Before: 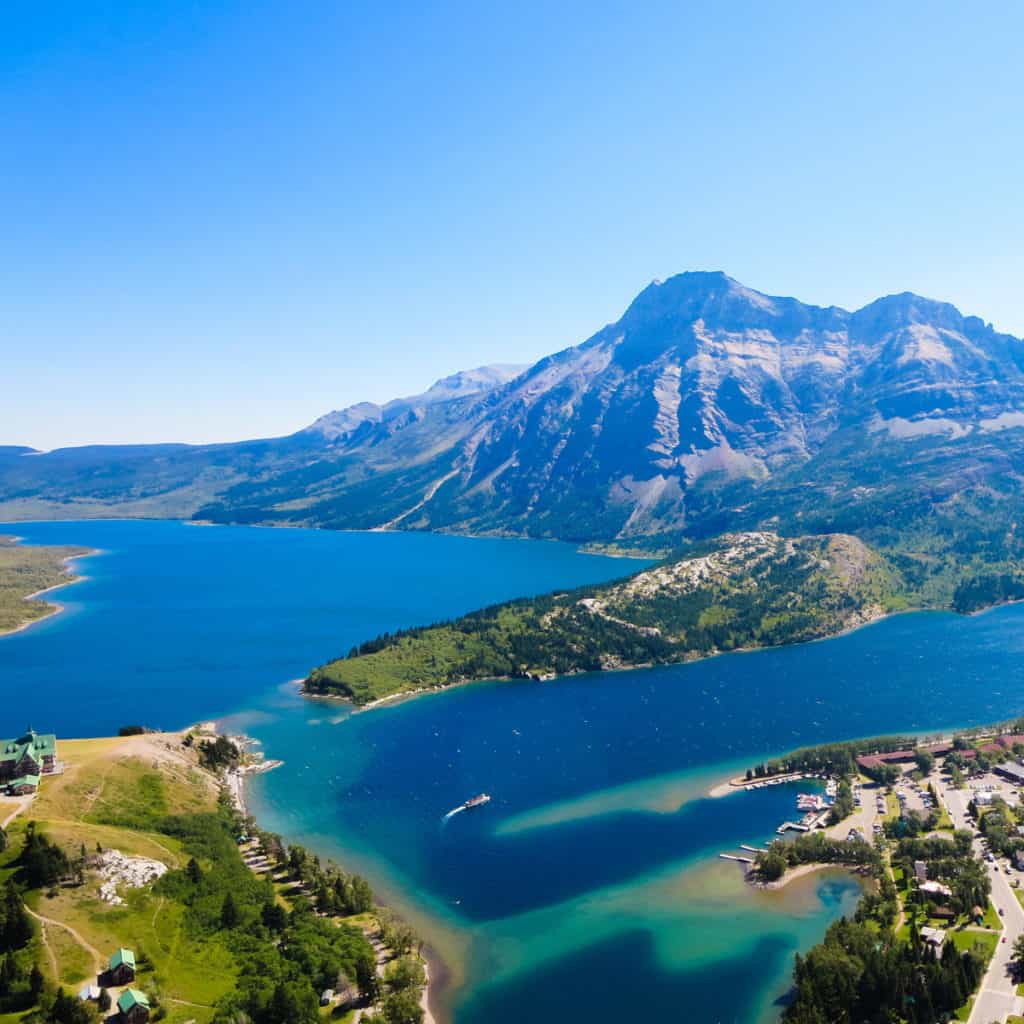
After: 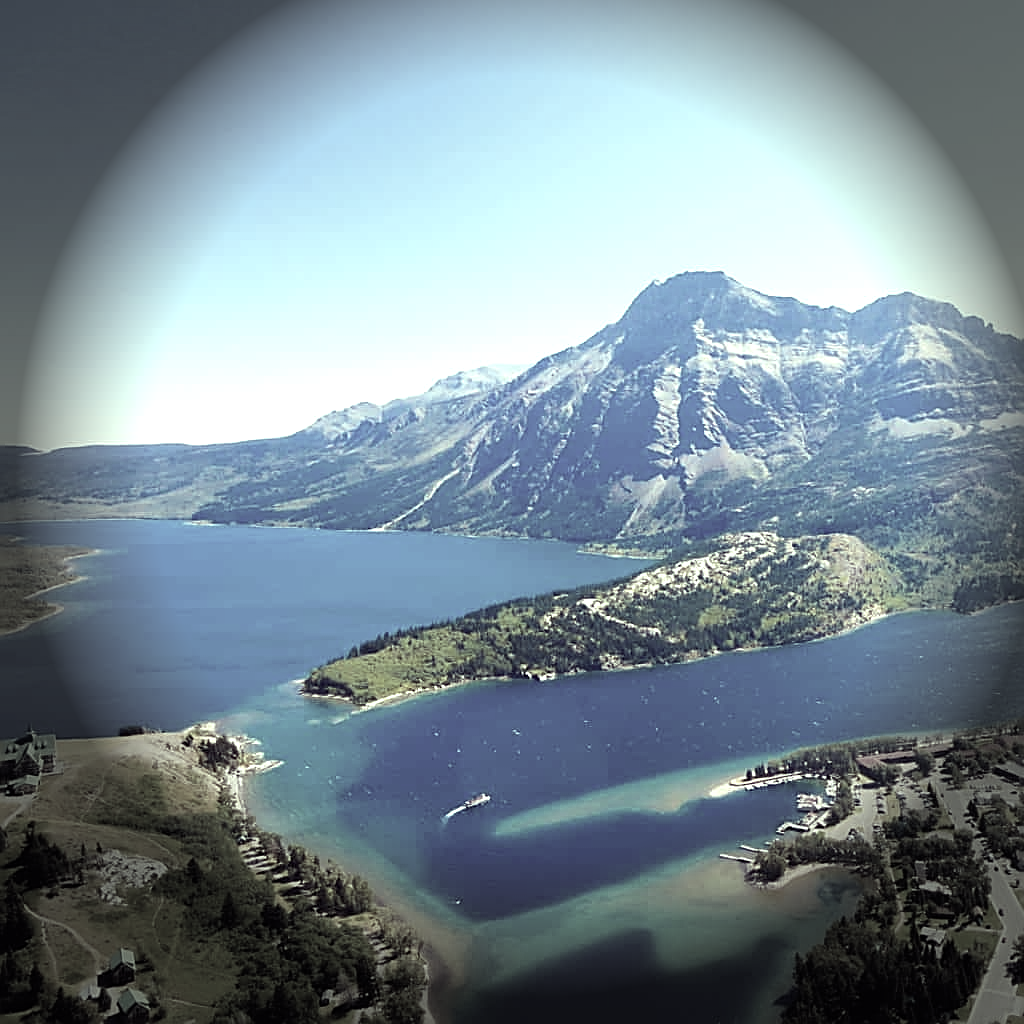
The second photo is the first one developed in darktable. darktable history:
sharpen: amount 0.75
color correction: highlights a* -20.17, highlights b* 20.27, shadows a* 20.03, shadows b* -20.46, saturation 0.43
exposure: black level correction 0, exposure 0.7 EV, compensate exposure bias true, compensate highlight preservation false
vignetting: fall-off start 76.42%, fall-off radius 27.36%, brightness -0.872, center (0.037, -0.09), width/height ratio 0.971
